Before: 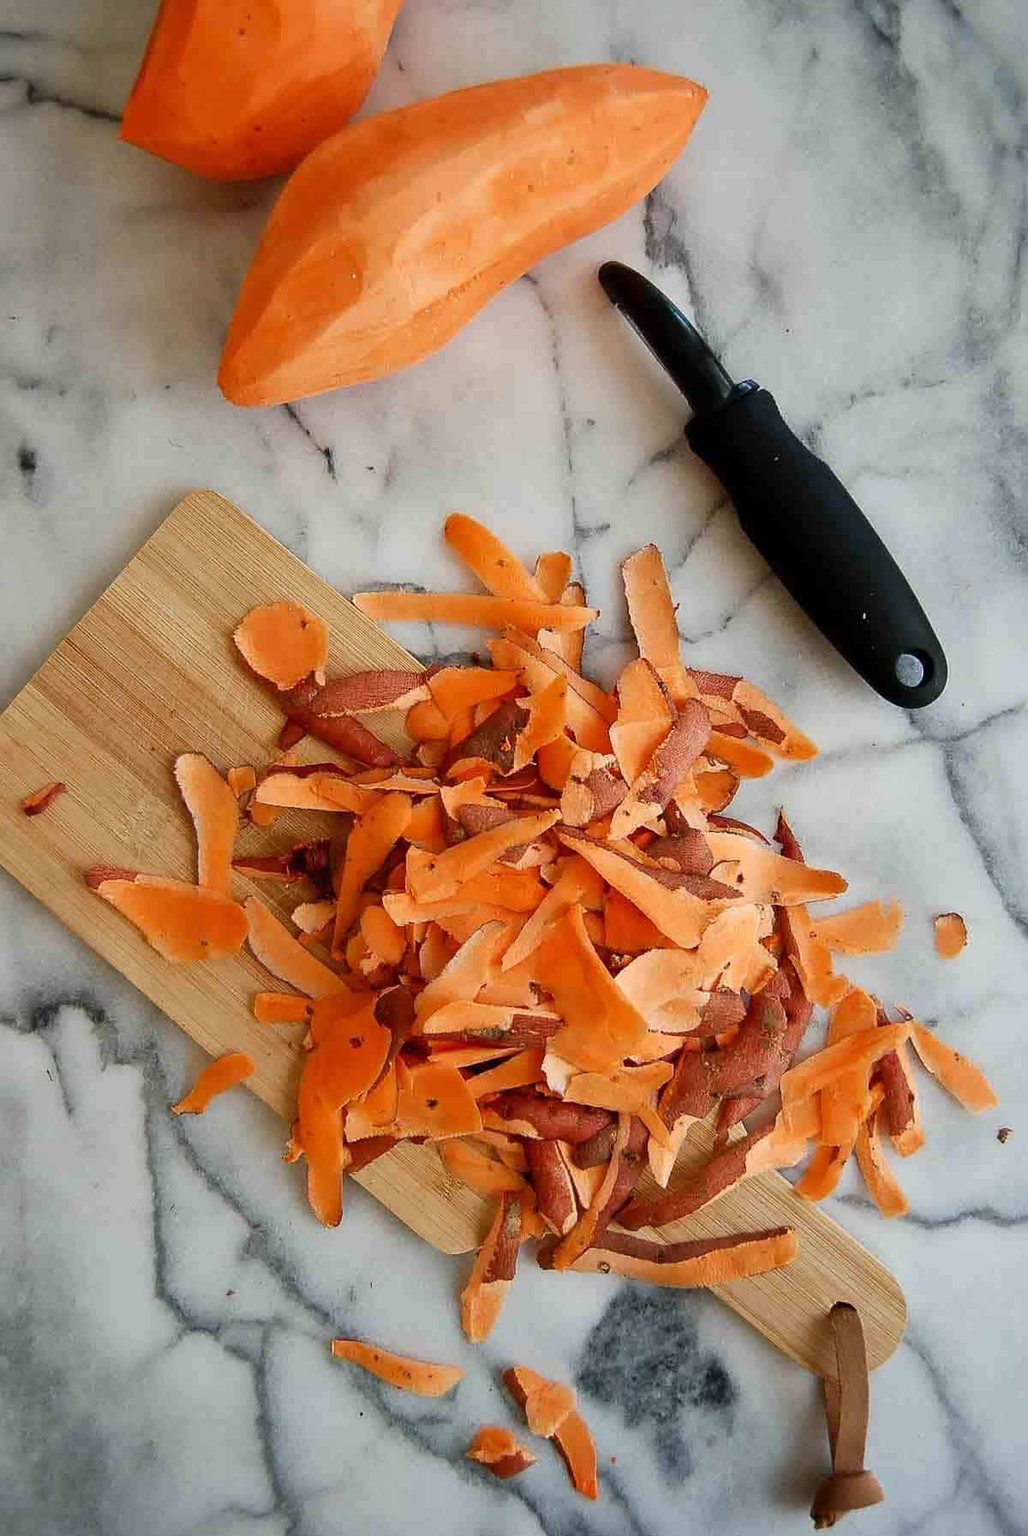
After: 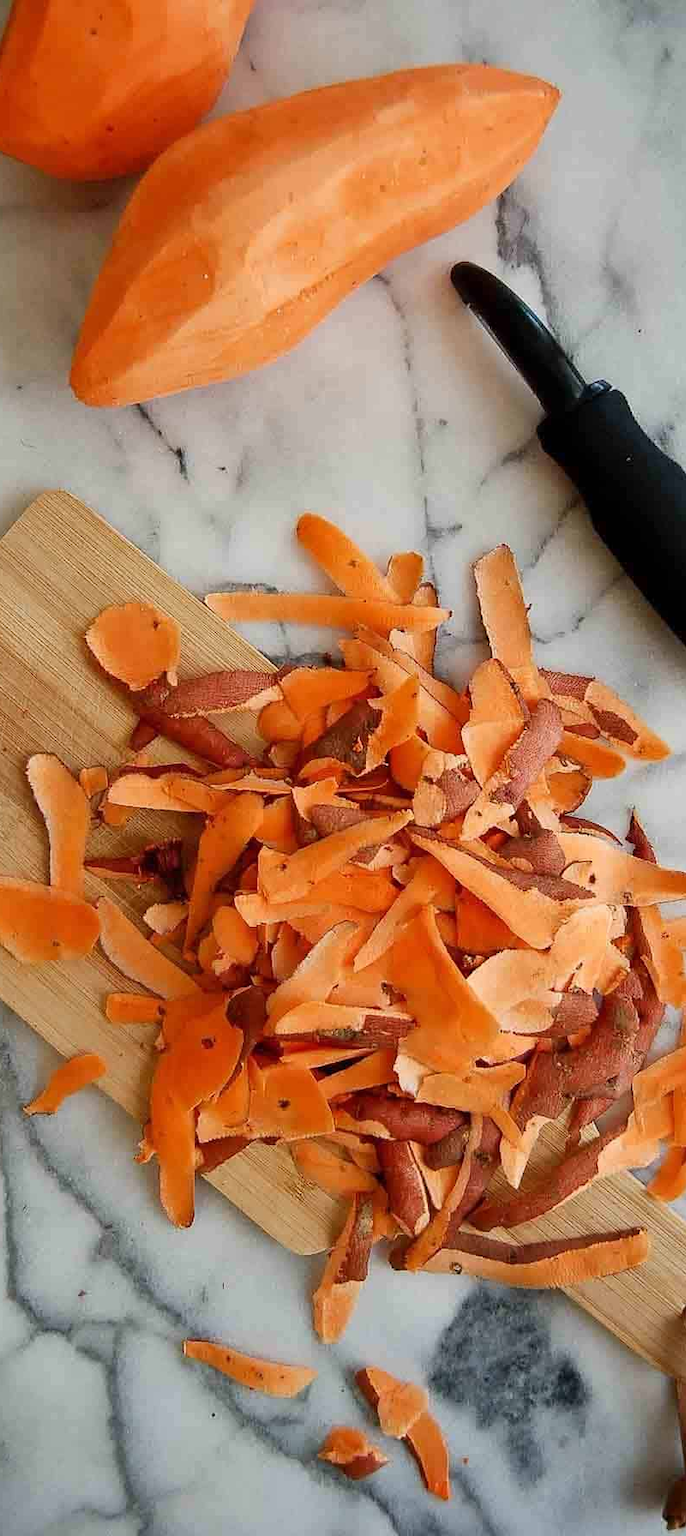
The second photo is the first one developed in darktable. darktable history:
crop and rotate: left 14.479%, right 18.715%
